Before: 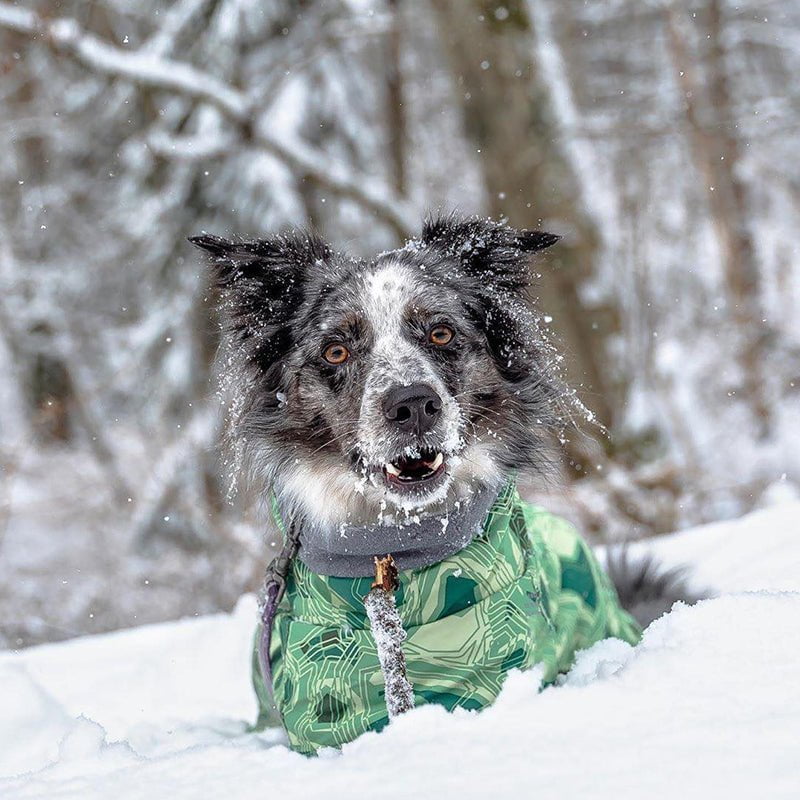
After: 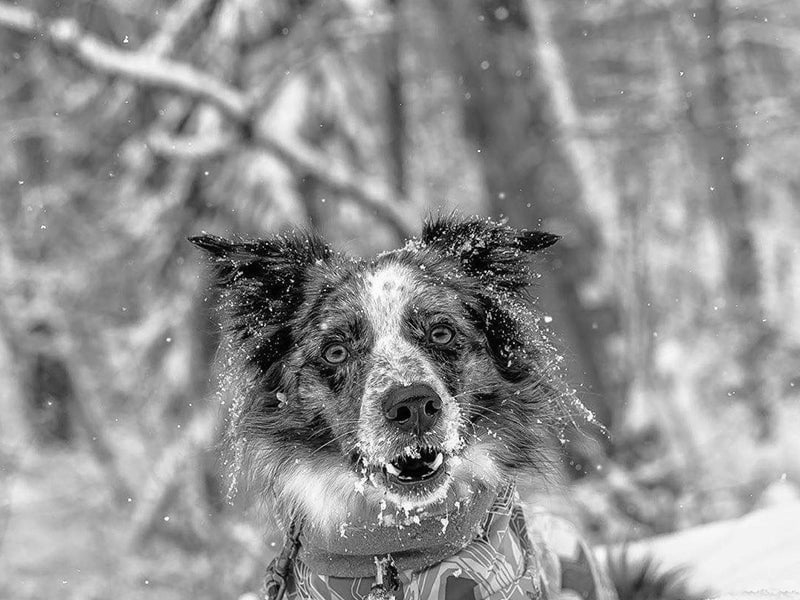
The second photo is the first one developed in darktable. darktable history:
local contrast: mode bilateral grid, contrast 100, coarseness 100, detail 94%, midtone range 0.2
color balance rgb: perceptual saturation grading › global saturation 20%, perceptual saturation grading › highlights -25%, perceptual saturation grading › shadows 25%
monochrome: on, module defaults
crop: bottom 24.967%
